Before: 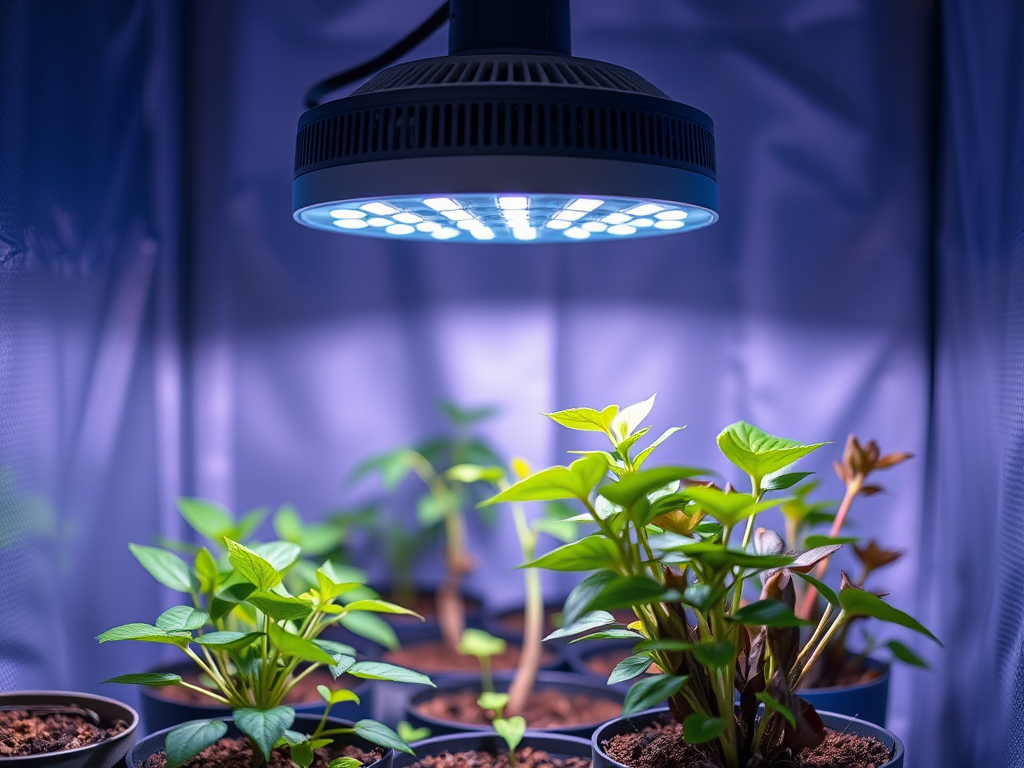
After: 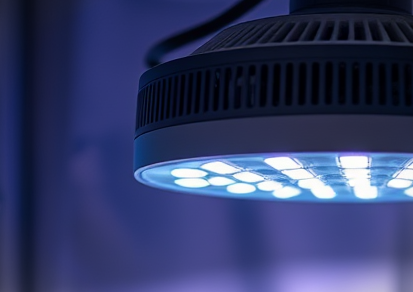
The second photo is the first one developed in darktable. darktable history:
vignetting: fall-off start 97.19%, brightness -0.444, saturation -0.687, width/height ratio 1.178
crop: left 15.58%, top 5.443%, right 44.021%, bottom 56.481%
